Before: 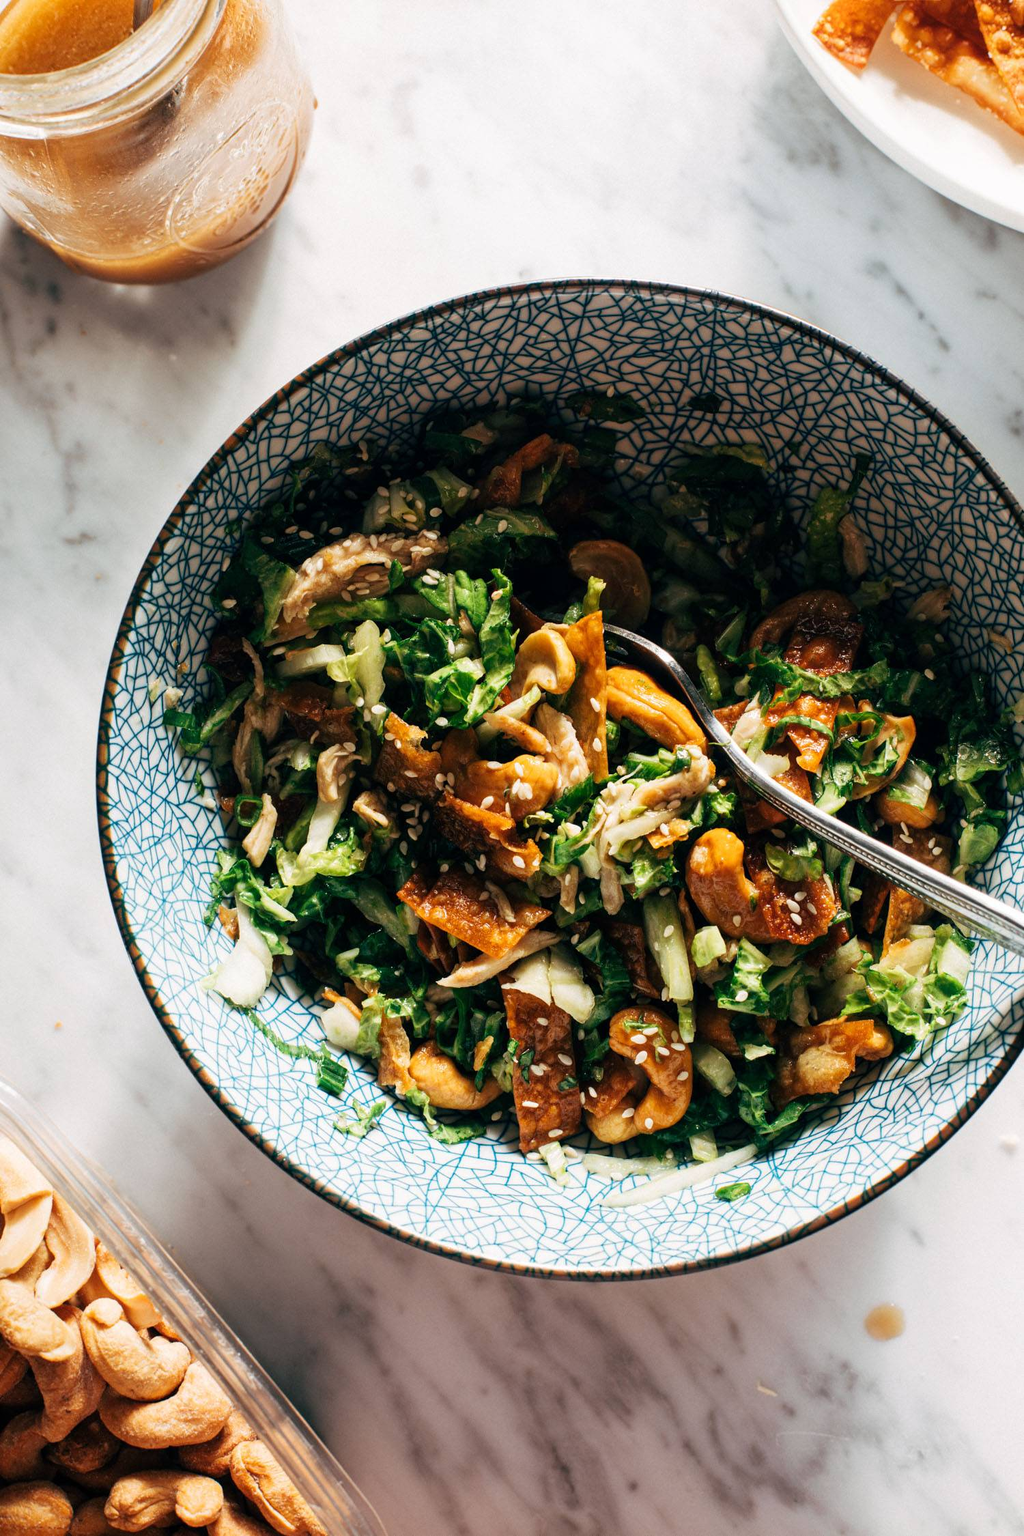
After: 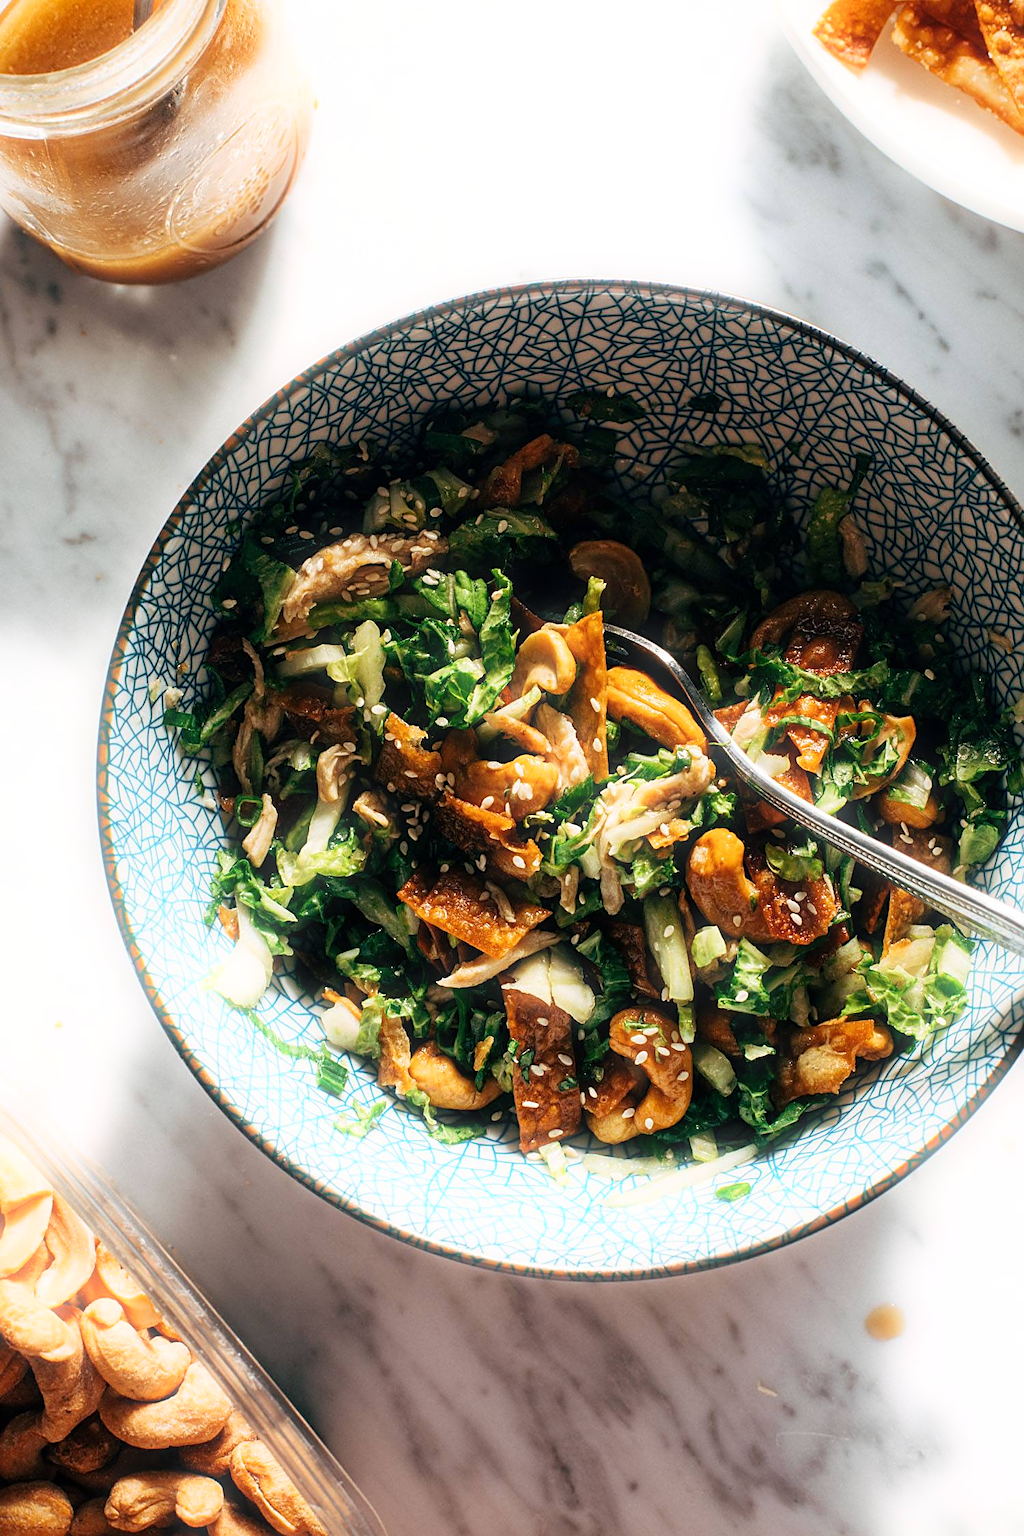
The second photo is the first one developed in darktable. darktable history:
bloom: size 5%, threshold 95%, strength 15%
sharpen: on, module defaults
